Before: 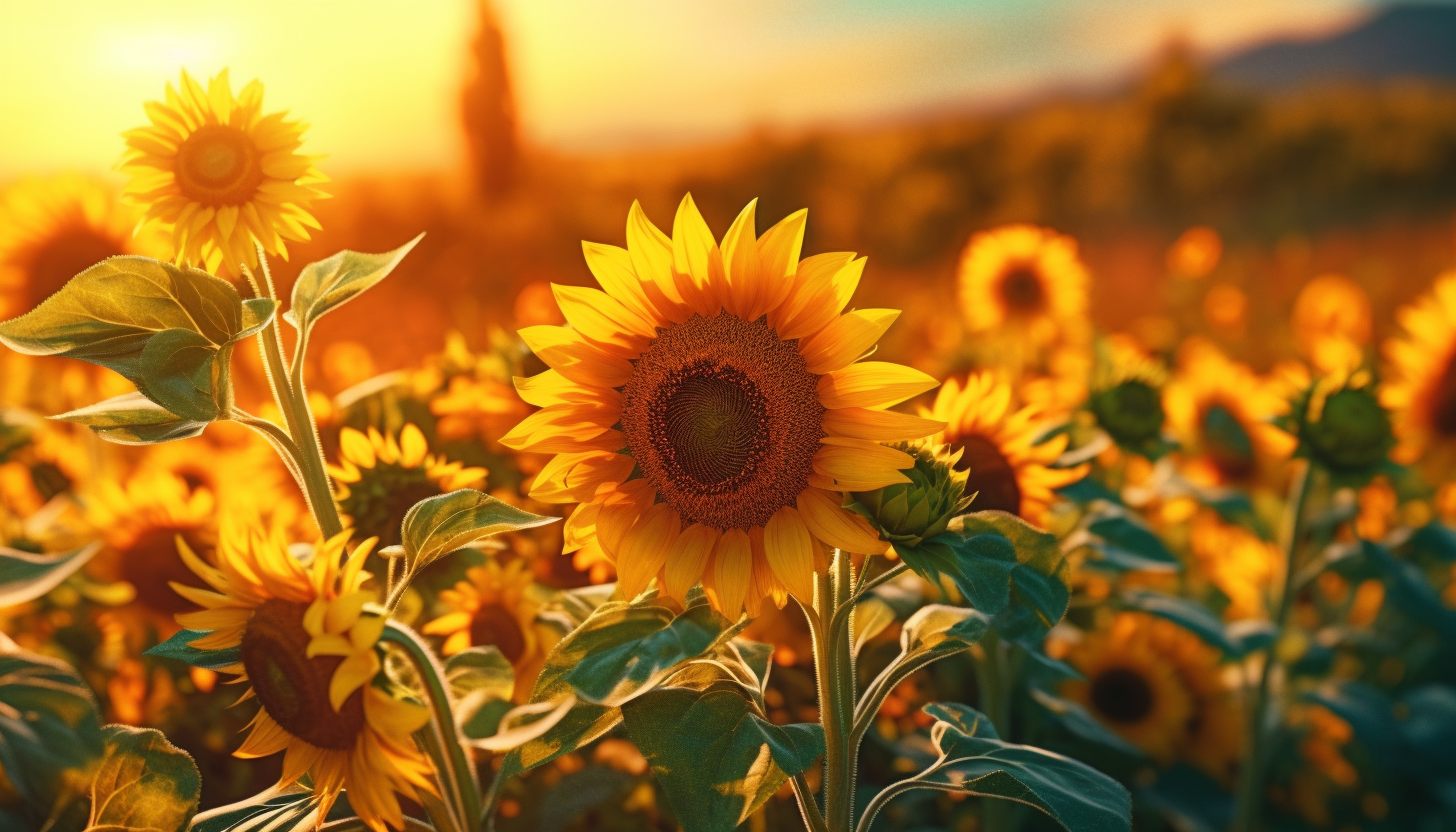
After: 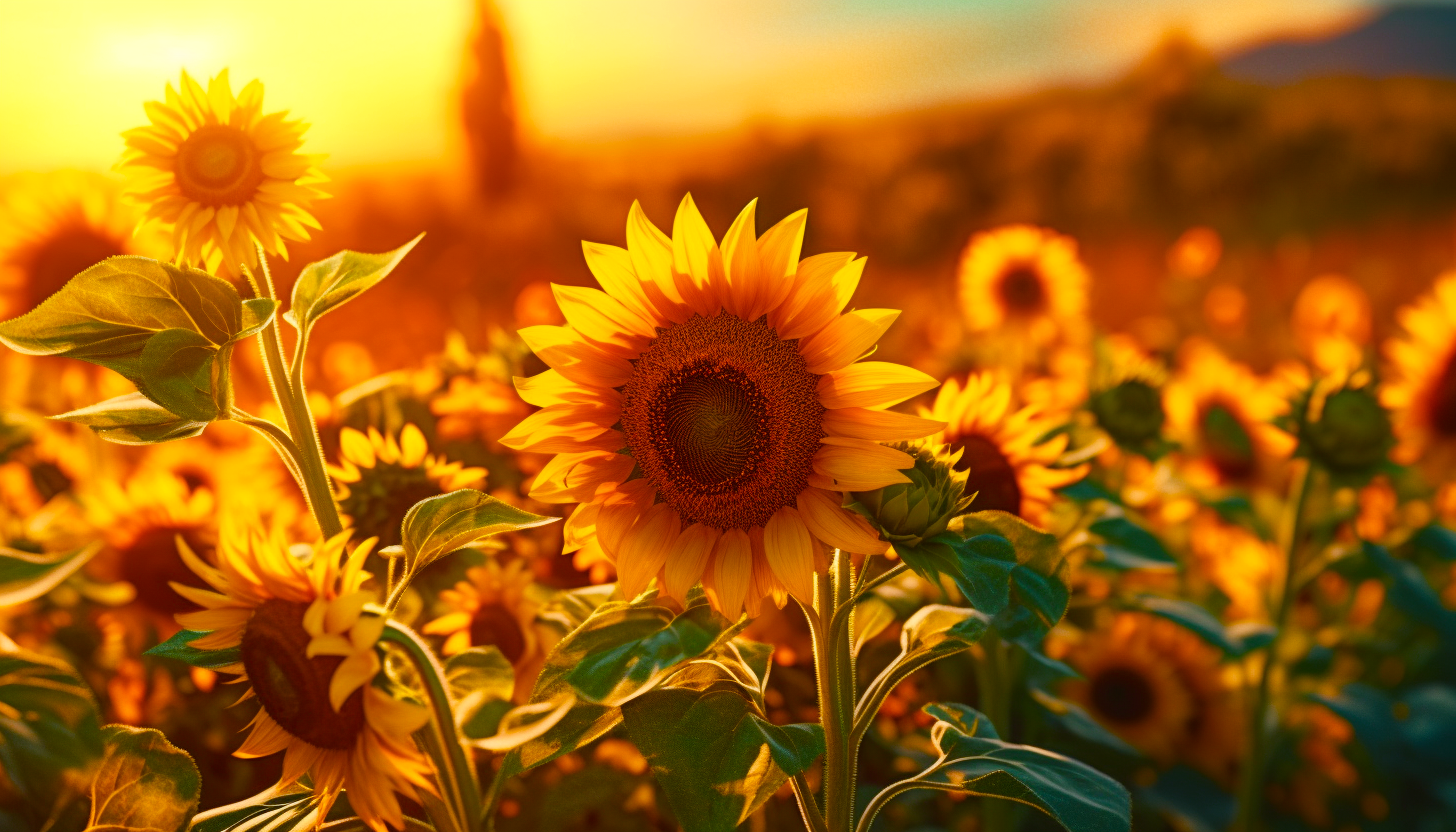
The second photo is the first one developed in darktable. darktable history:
color balance rgb: power › chroma 1.54%, power › hue 28.39°, shadows fall-off 101.189%, linear chroma grading › global chroma 14.695%, perceptual saturation grading › global saturation 20%, perceptual saturation grading › highlights -25.818%, perceptual saturation grading › shadows 49.731%, mask middle-gray fulcrum 22.407%
